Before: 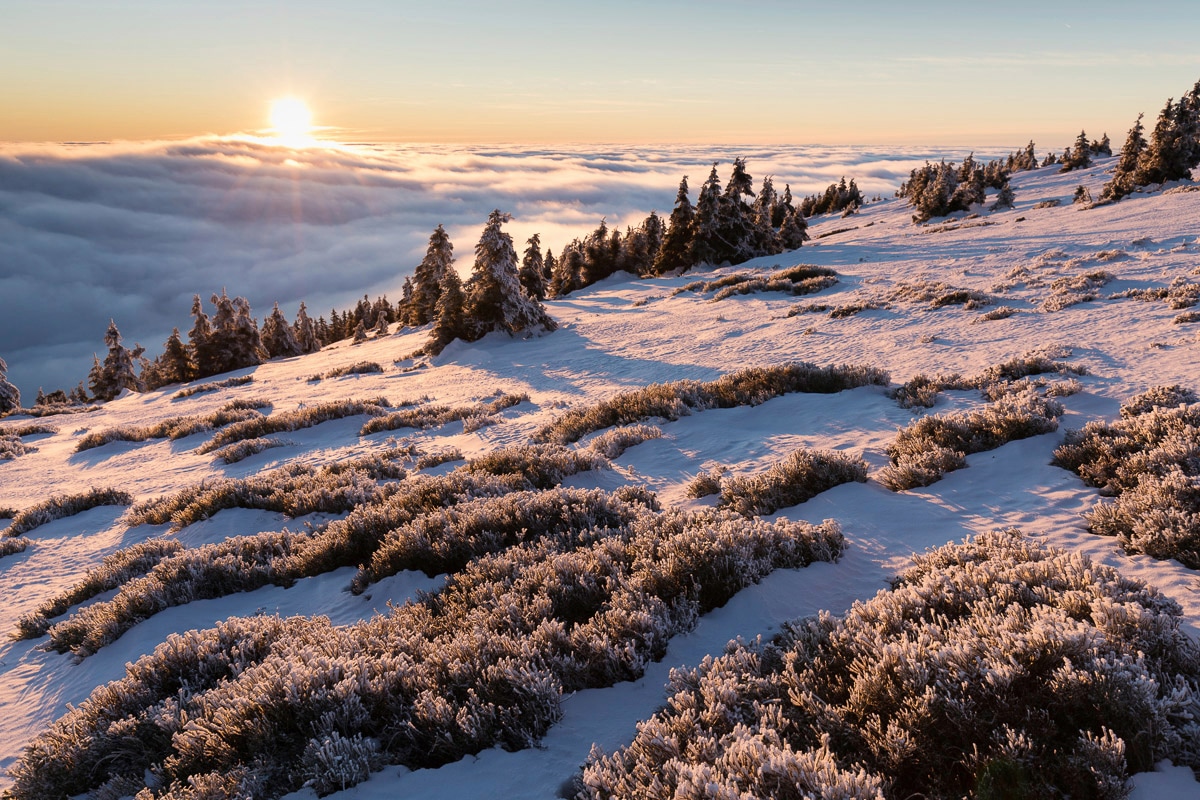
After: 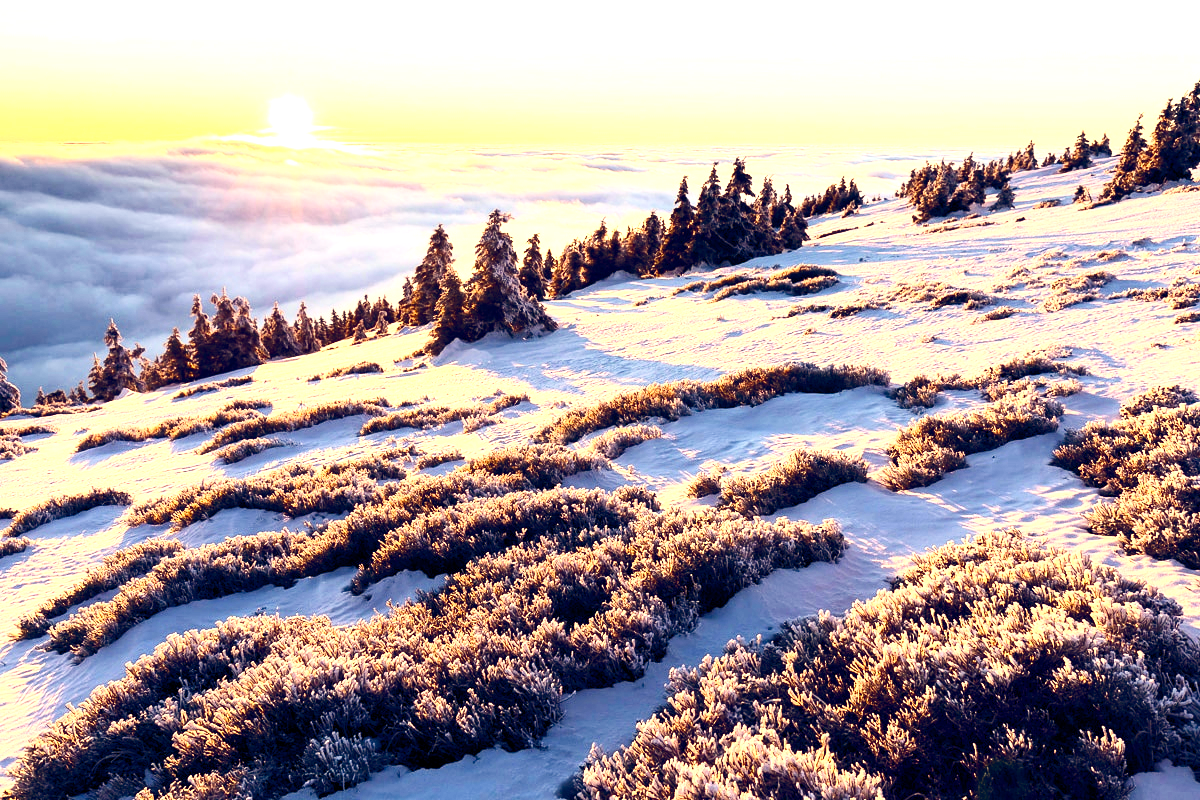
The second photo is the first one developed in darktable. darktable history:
levels: levels [0, 0.476, 0.951]
color balance rgb: power › luminance 0.911%, power › chroma 0.395%, power › hue 32.85°, global offset › chroma 0.247%, global offset › hue 256.25°, perceptual saturation grading › global saturation 20%, perceptual saturation grading › highlights -25.154%, perceptual saturation grading › shadows 49.456%, perceptual brilliance grading › global brilliance 30.759%
contrast brightness saturation: contrast 0.283
color correction: highlights a* 1.28, highlights b* 17.16
exposure: exposure 0.171 EV, compensate exposure bias true, compensate highlight preservation false
